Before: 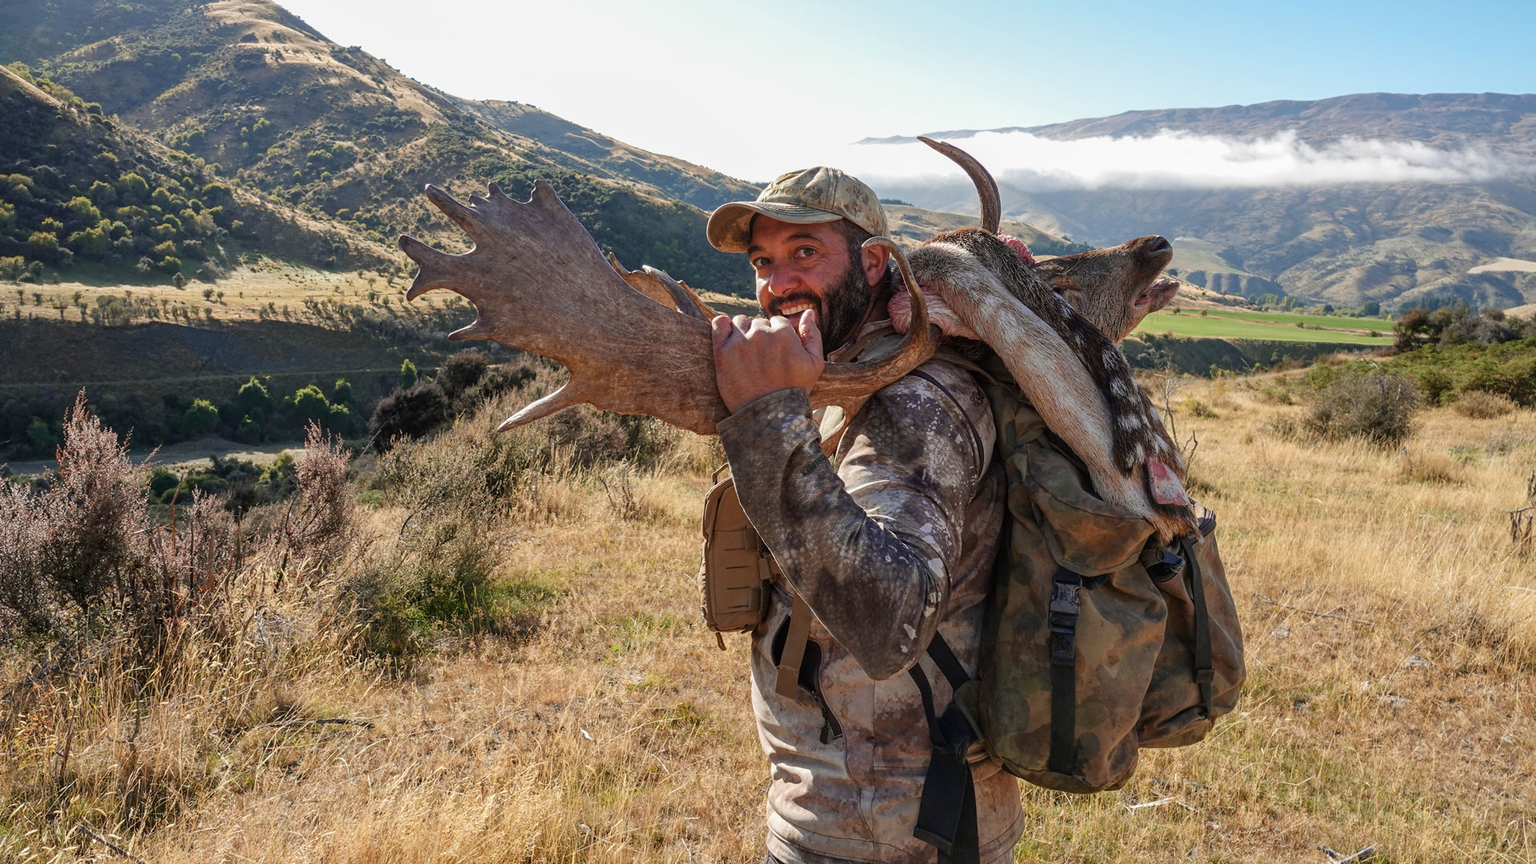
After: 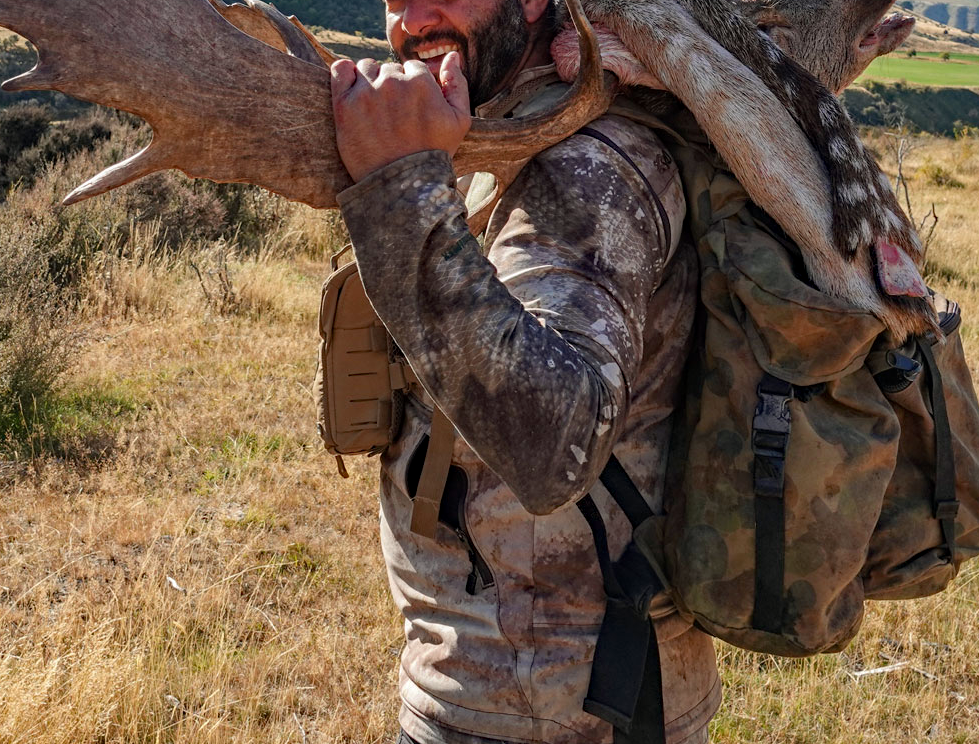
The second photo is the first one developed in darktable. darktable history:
crop and rotate: left 29.154%, top 31.059%, right 19.812%
haze removal: strength 0.286, distance 0.257, compatibility mode true, adaptive false
